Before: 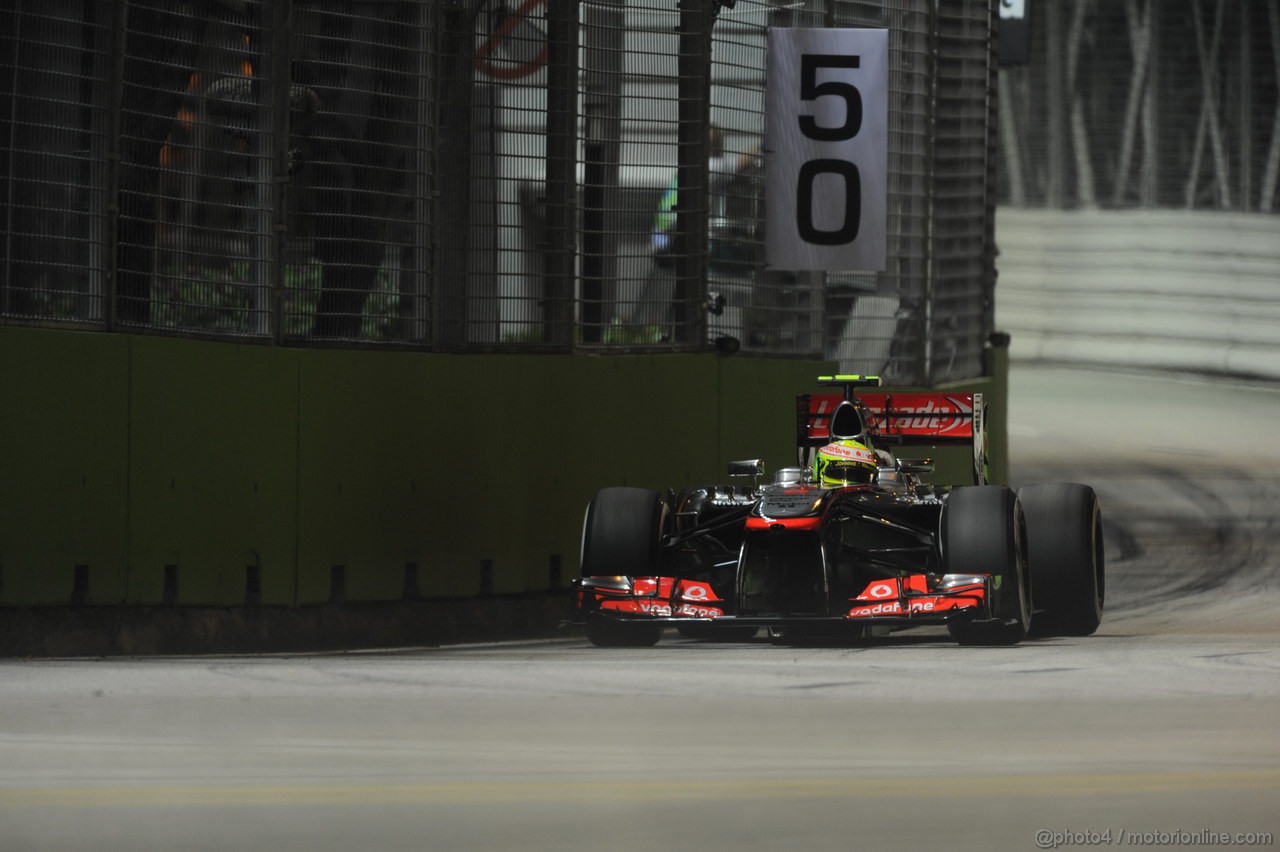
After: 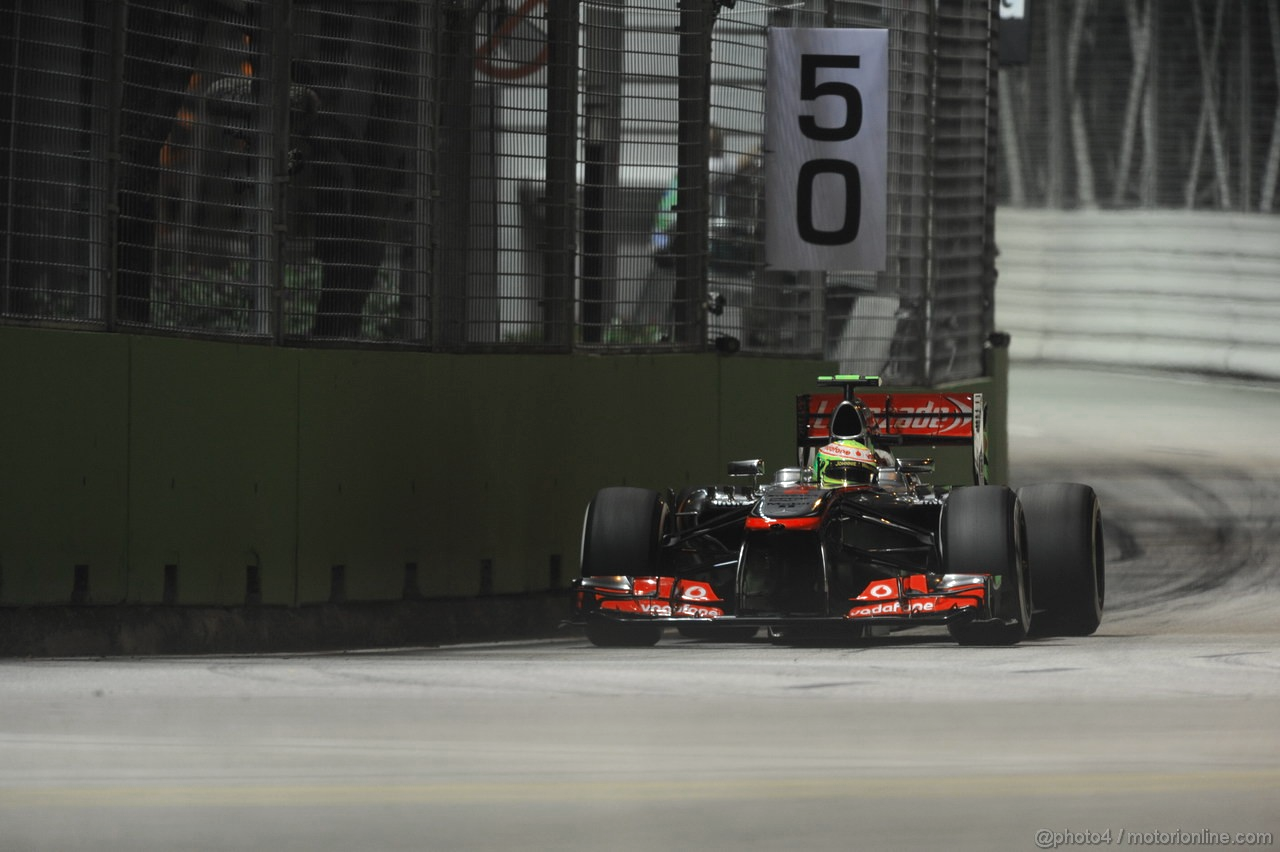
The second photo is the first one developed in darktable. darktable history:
exposure: black level correction 0, exposure 0.397 EV, compensate highlight preservation false
color zones: curves: ch0 [(0, 0.5) (0.125, 0.4) (0.25, 0.5) (0.375, 0.4) (0.5, 0.4) (0.625, 0.35) (0.75, 0.35) (0.875, 0.5)]; ch1 [(0, 0.35) (0.125, 0.45) (0.25, 0.35) (0.375, 0.35) (0.5, 0.35) (0.625, 0.35) (0.75, 0.45) (0.875, 0.35)]; ch2 [(0, 0.6) (0.125, 0.5) (0.25, 0.5) (0.375, 0.6) (0.5, 0.6) (0.625, 0.5) (0.75, 0.5) (0.875, 0.5)]
